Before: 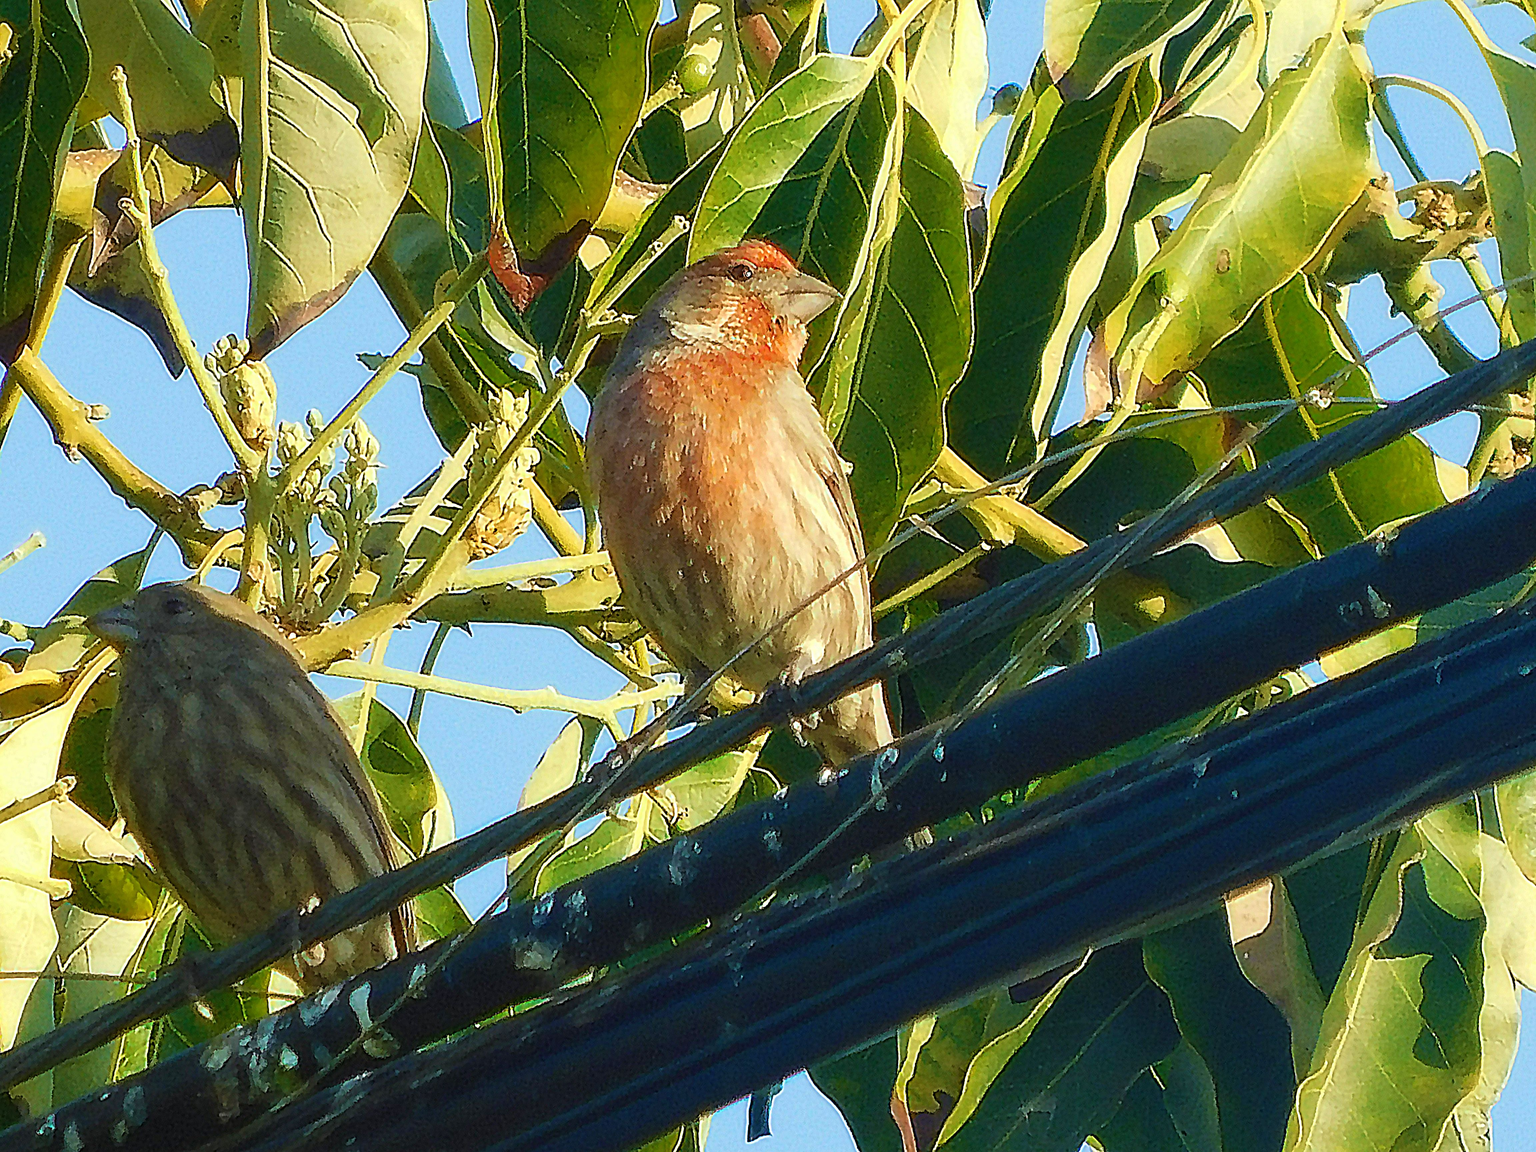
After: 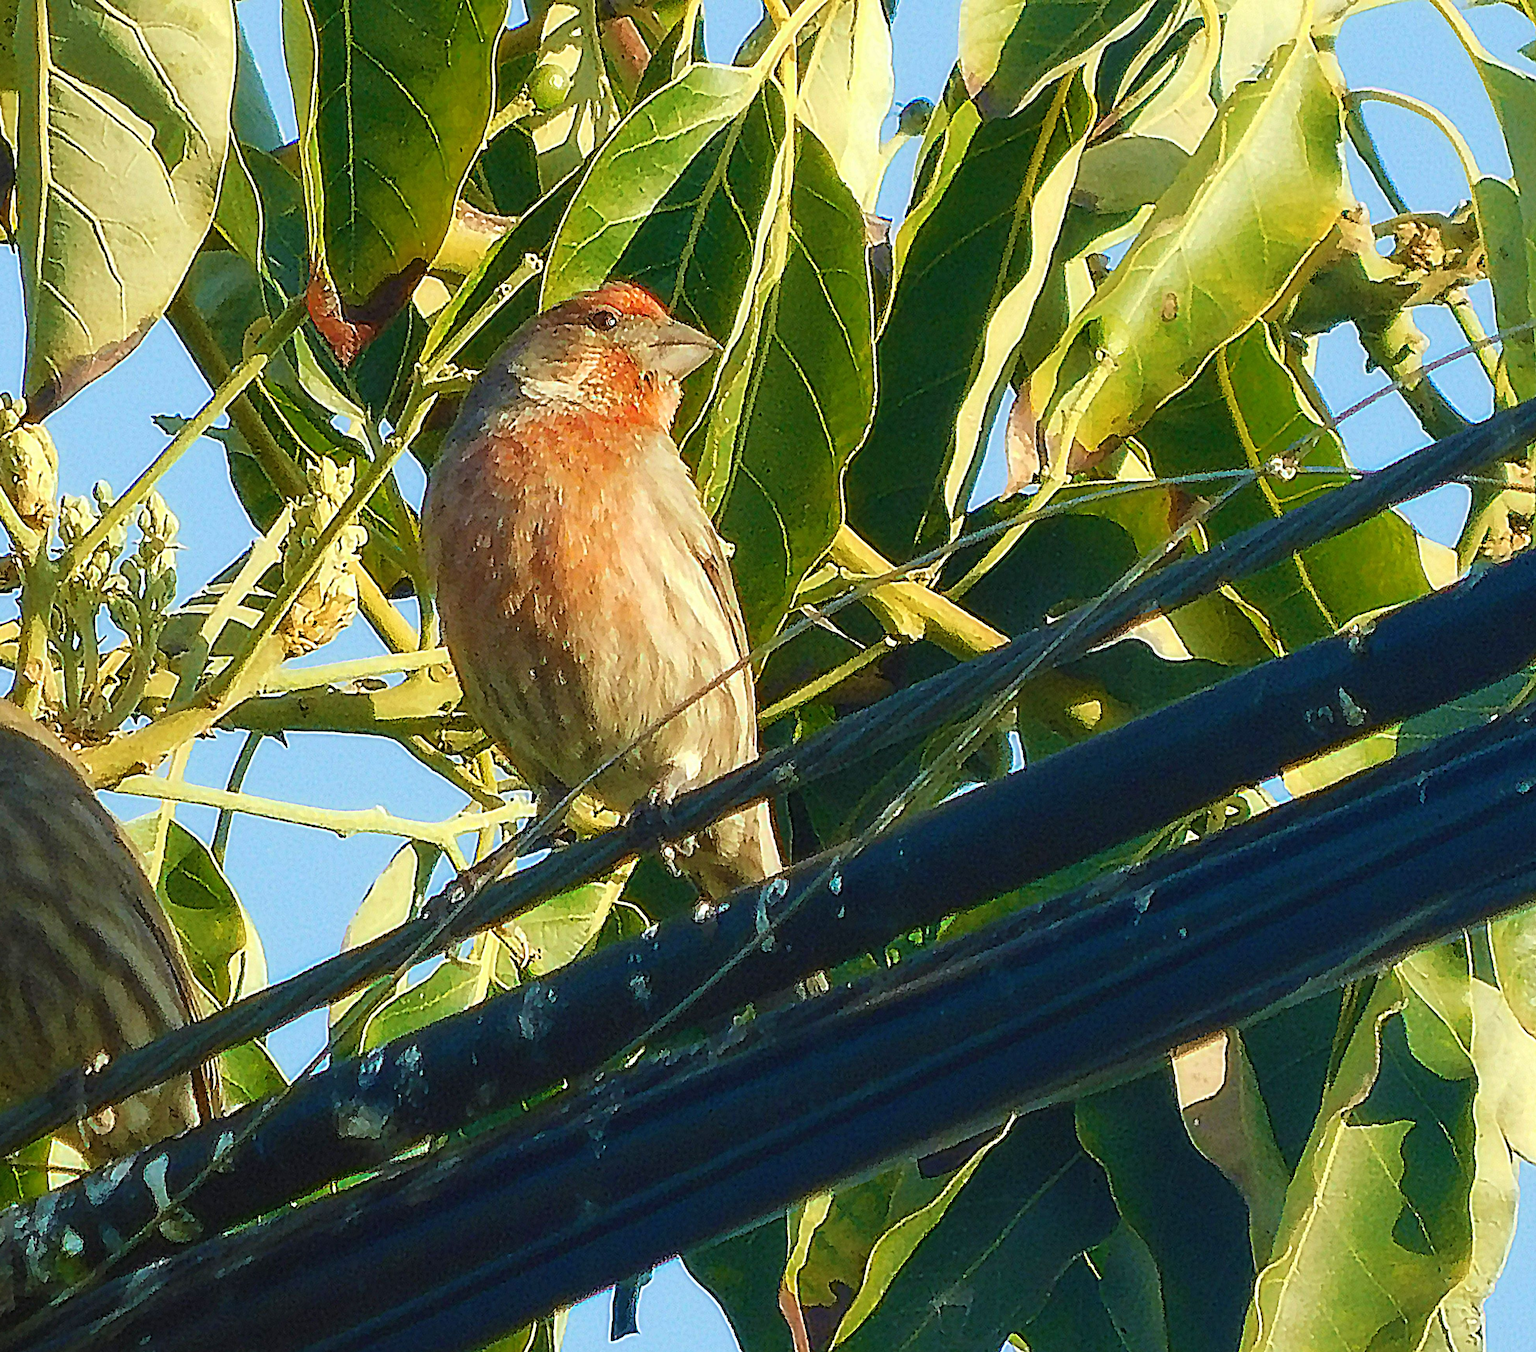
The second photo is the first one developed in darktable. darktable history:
crop and rotate: left 14.816%
